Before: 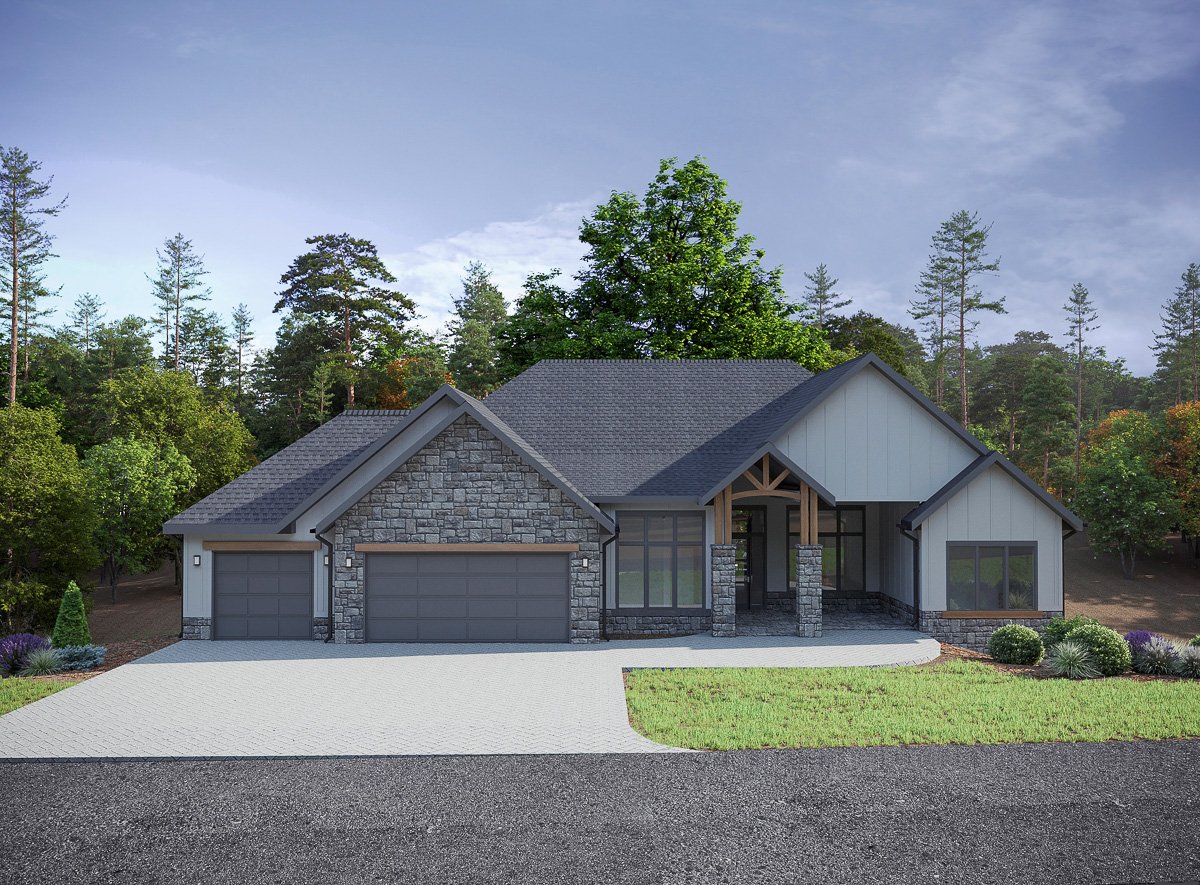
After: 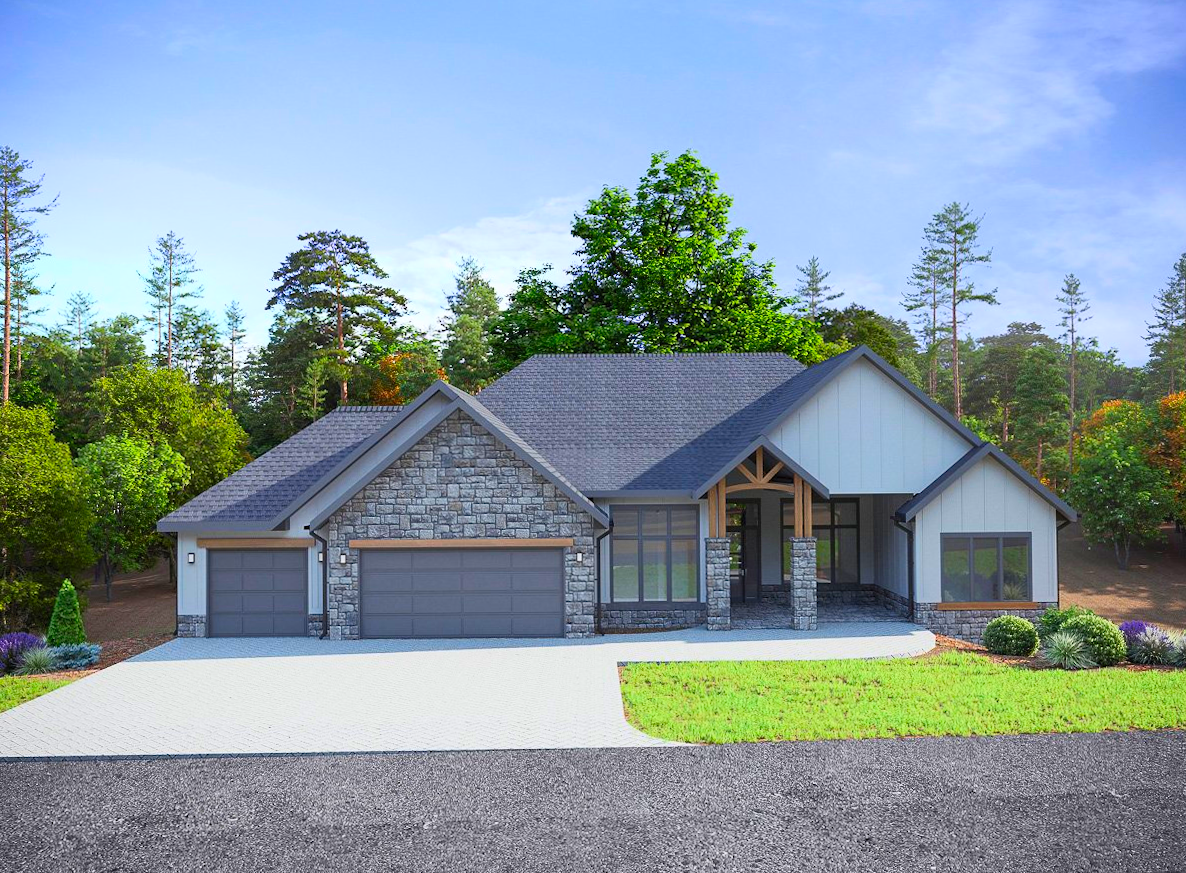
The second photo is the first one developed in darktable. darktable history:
rotate and perspective: rotation -0.45°, automatic cropping original format, crop left 0.008, crop right 0.992, crop top 0.012, crop bottom 0.988
contrast brightness saturation: contrast 0.2, brightness 0.2, saturation 0.8
